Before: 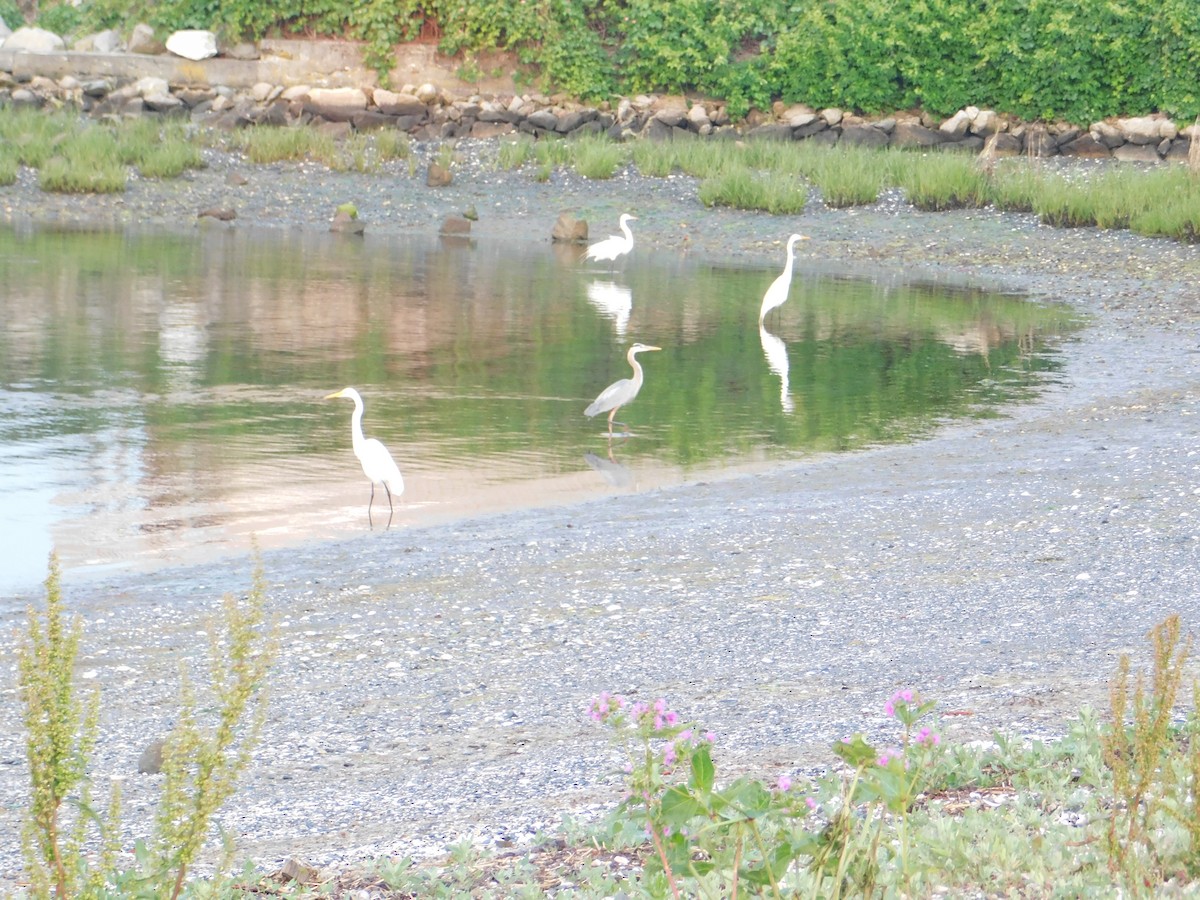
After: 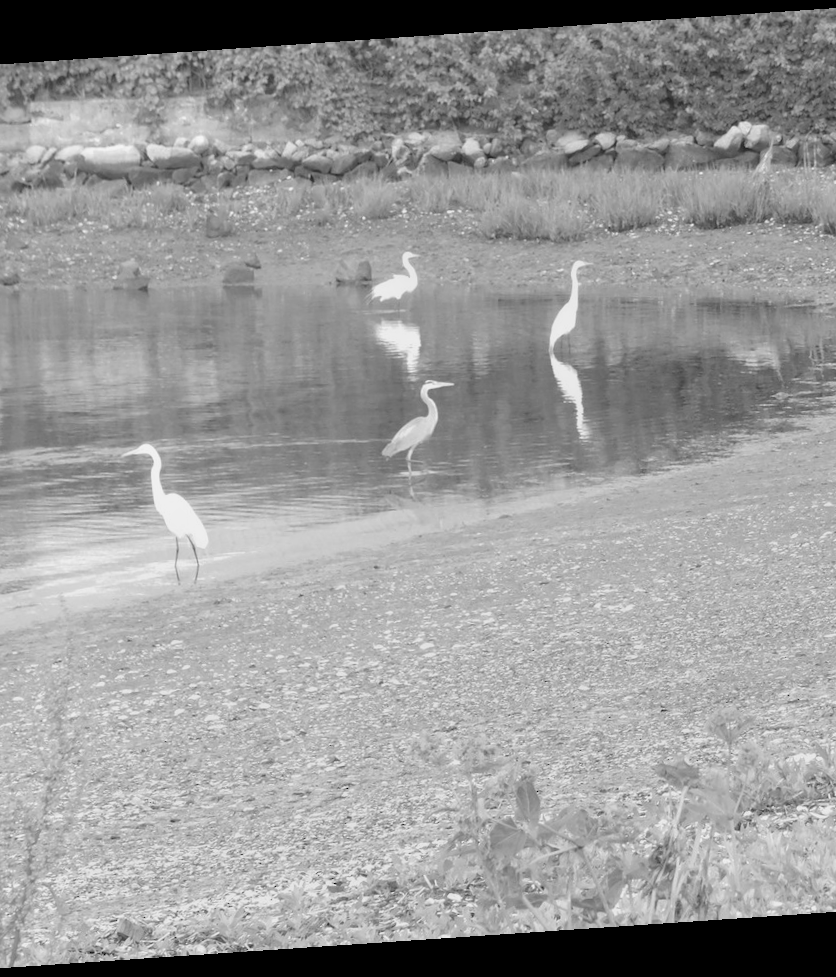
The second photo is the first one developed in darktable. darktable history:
monochrome: a 26.22, b 42.67, size 0.8
crop and rotate: left 18.442%, right 15.508%
color balance rgb: linear chroma grading › global chroma 15%, perceptual saturation grading › global saturation 30%
rotate and perspective: rotation -4.2°, shear 0.006, automatic cropping off
